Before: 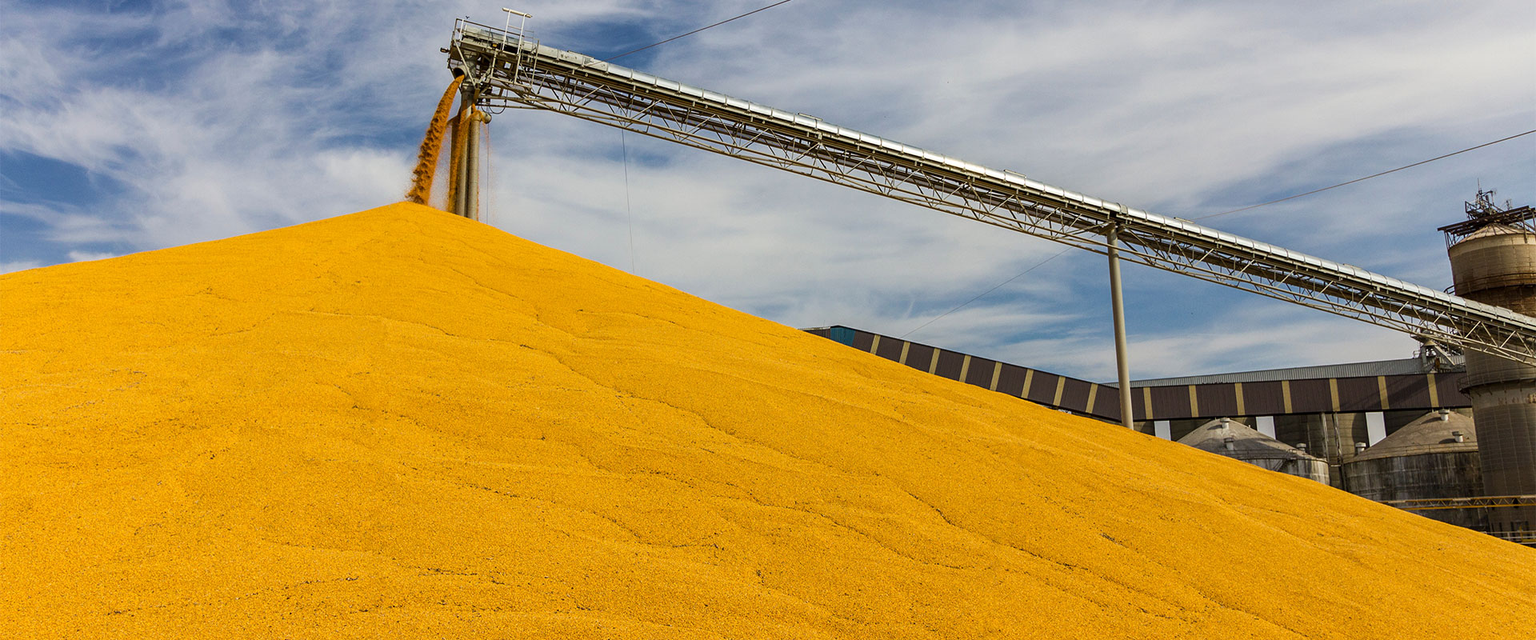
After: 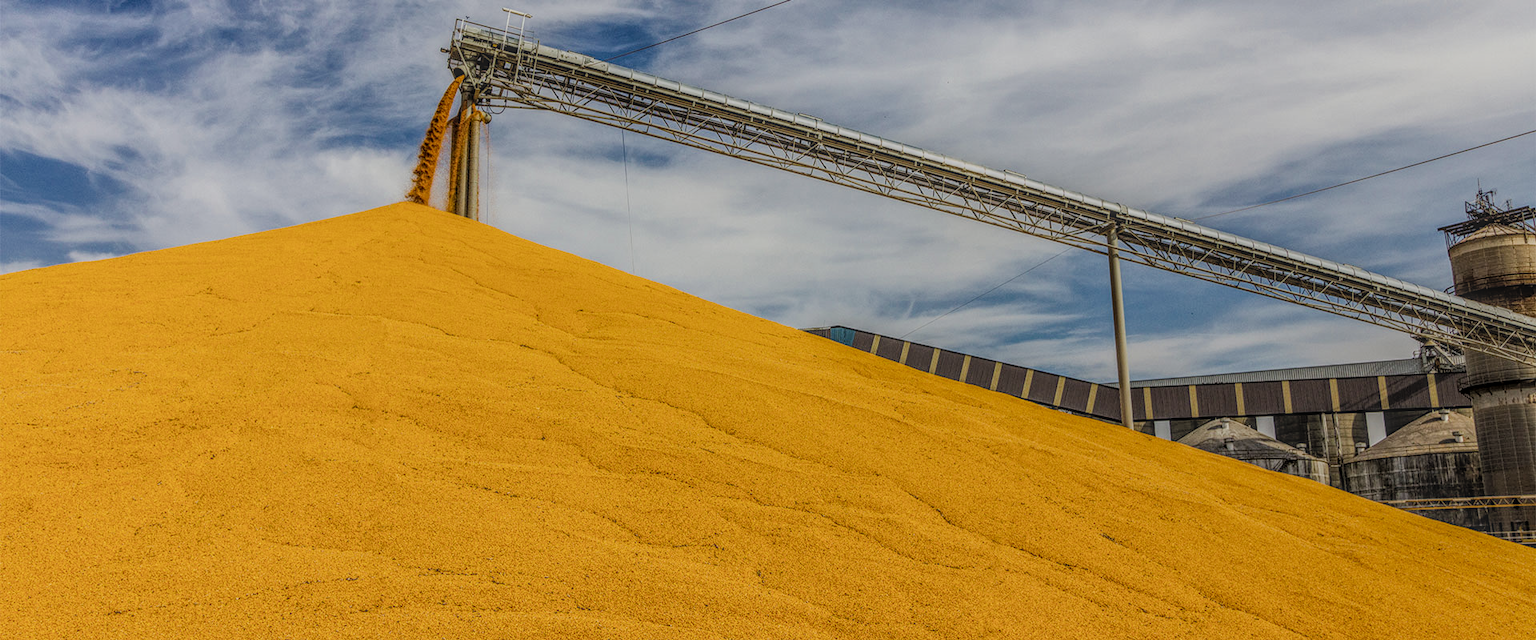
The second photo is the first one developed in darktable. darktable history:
filmic rgb: black relative exposure -7.15 EV, white relative exposure 5.36 EV, hardness 3.02
local contrast: highlights 0%, shadows 0%, detail 200%, midtone range 0.25
